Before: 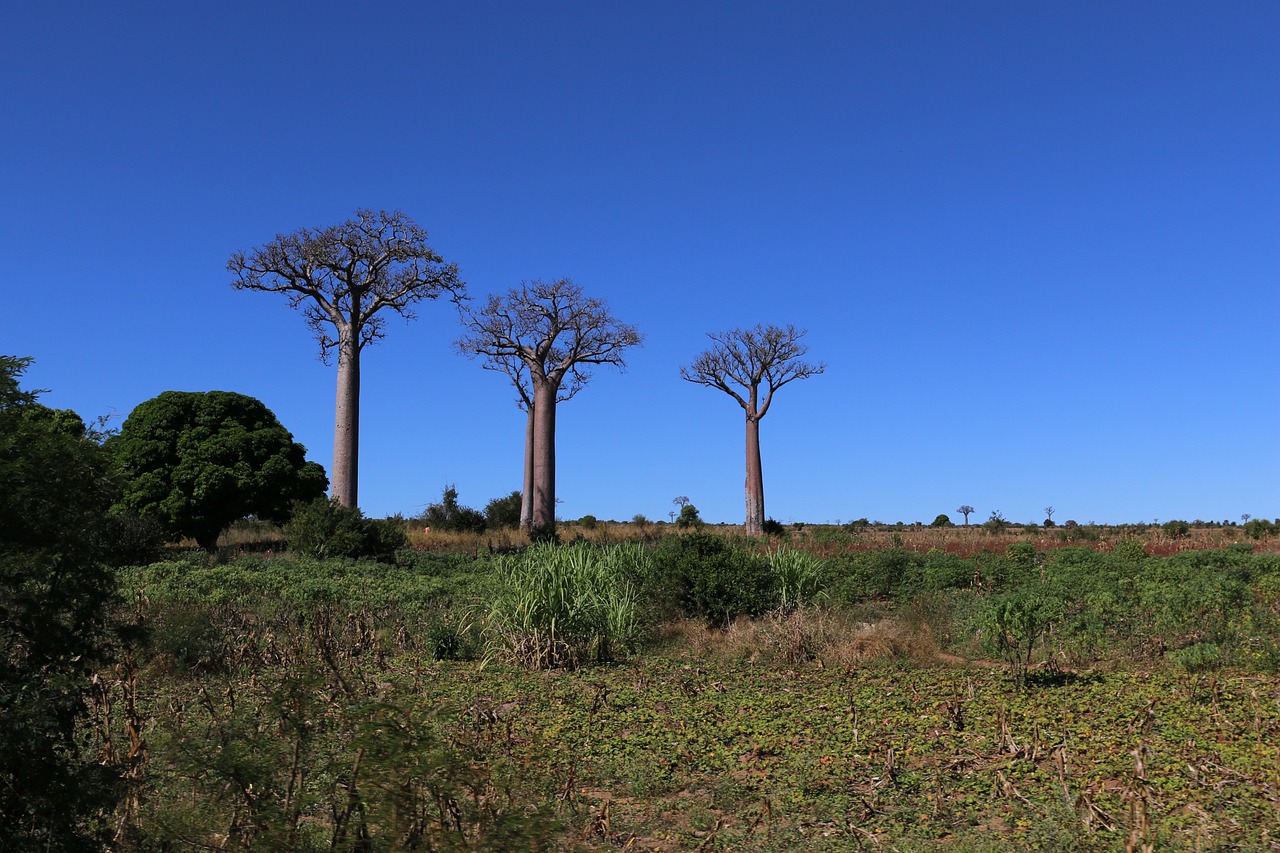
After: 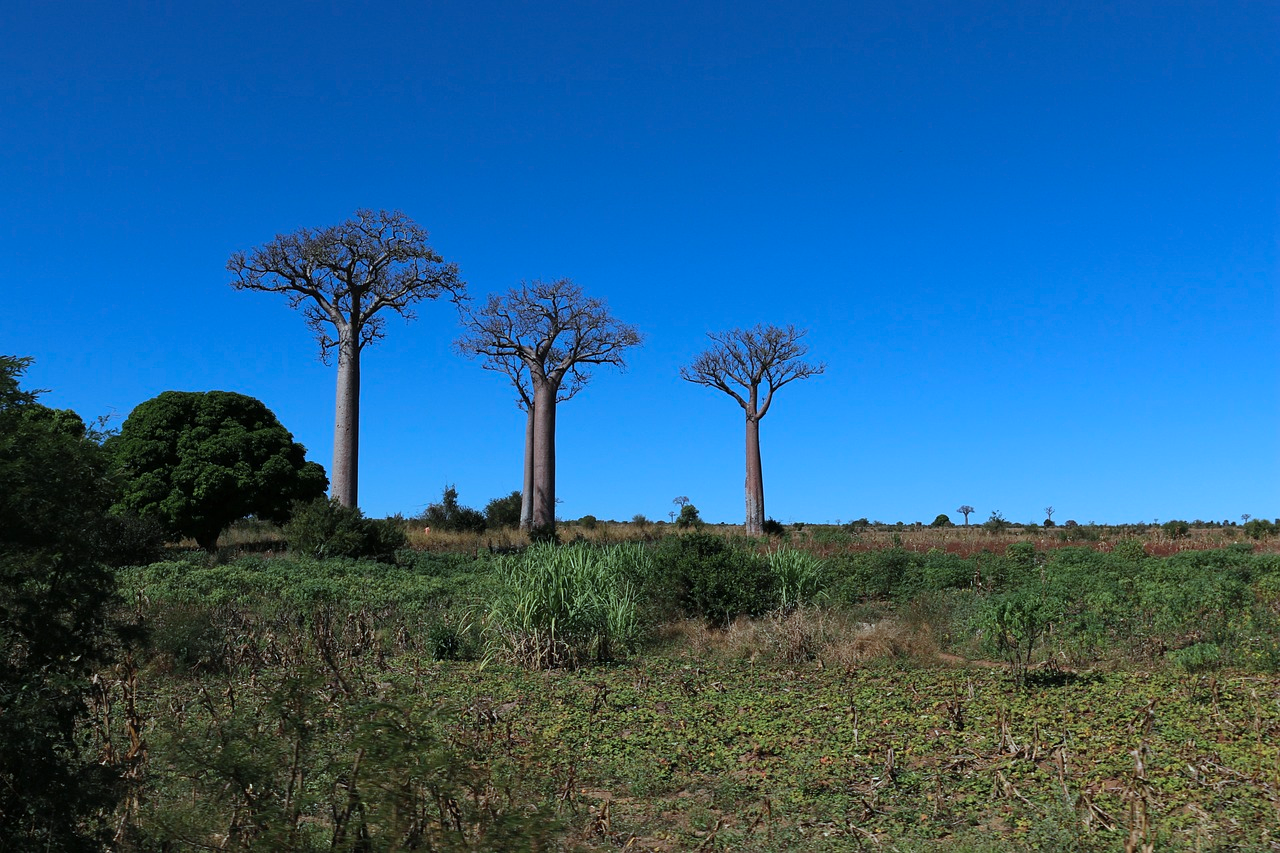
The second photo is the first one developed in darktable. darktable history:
color correction: highlights a* -10.16, highlights b* -9.92
